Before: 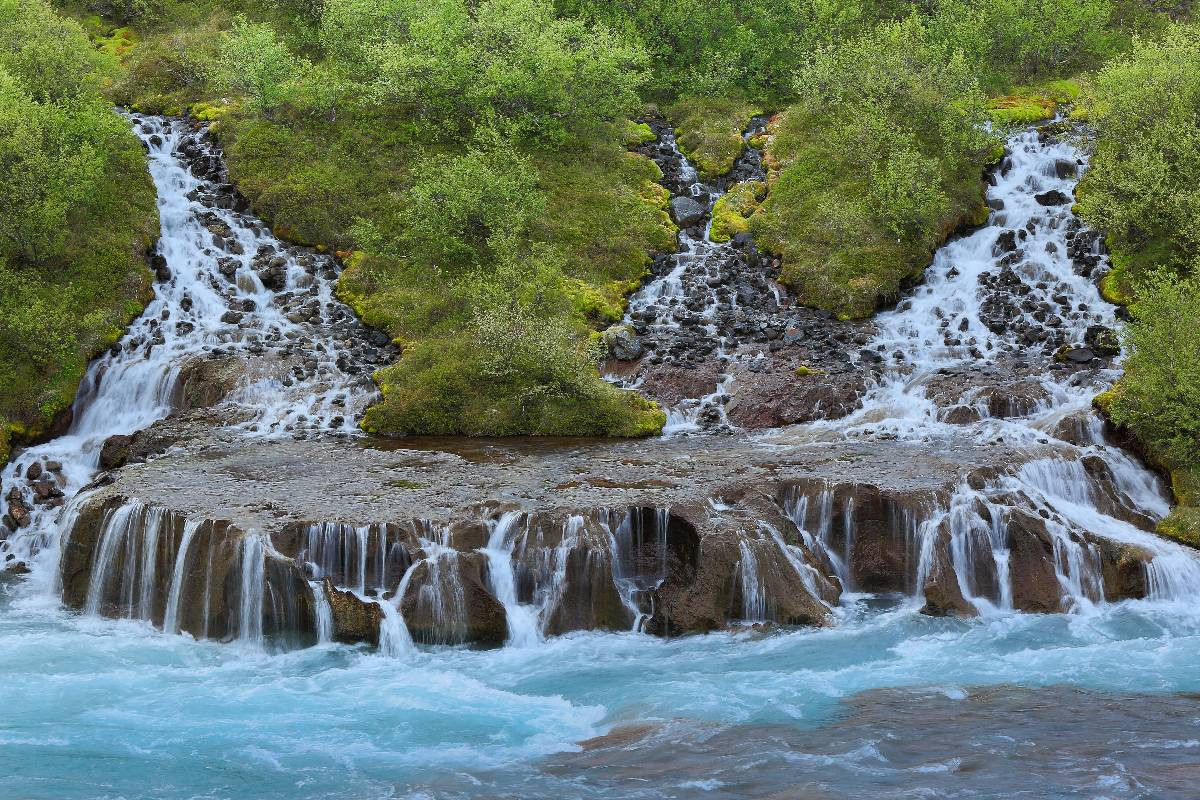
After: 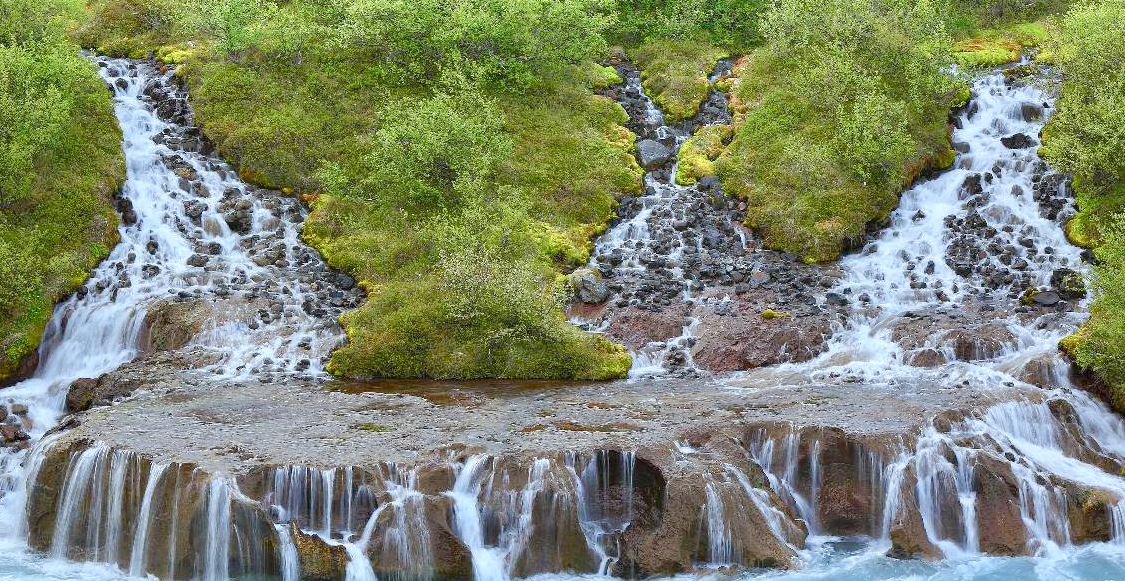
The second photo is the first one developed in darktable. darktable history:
crop: left 2.874%, top 7.141%, right 3.365%, bottom 20.16%
exposure: exposure 0.773 EV, compensate highlight preservation false
color correction: highlights b* -0.057
color balance rgb: perceptual saturation grading › global saturation 0.975%, perceptual saturation grading › highlights -15.412%, perceptual saturation grading › shadows 24.824%, perceptual brilliance grading › mid-tones 9.503%, perceptual brilliance grading › shadows 15.689%, global vibrance -7.681%, contrast -12.503%, saturation formula JzAzBz (2021)
shadows and highlights: shadows -20.19, white point adjustment -1.83, highlights -35.18
